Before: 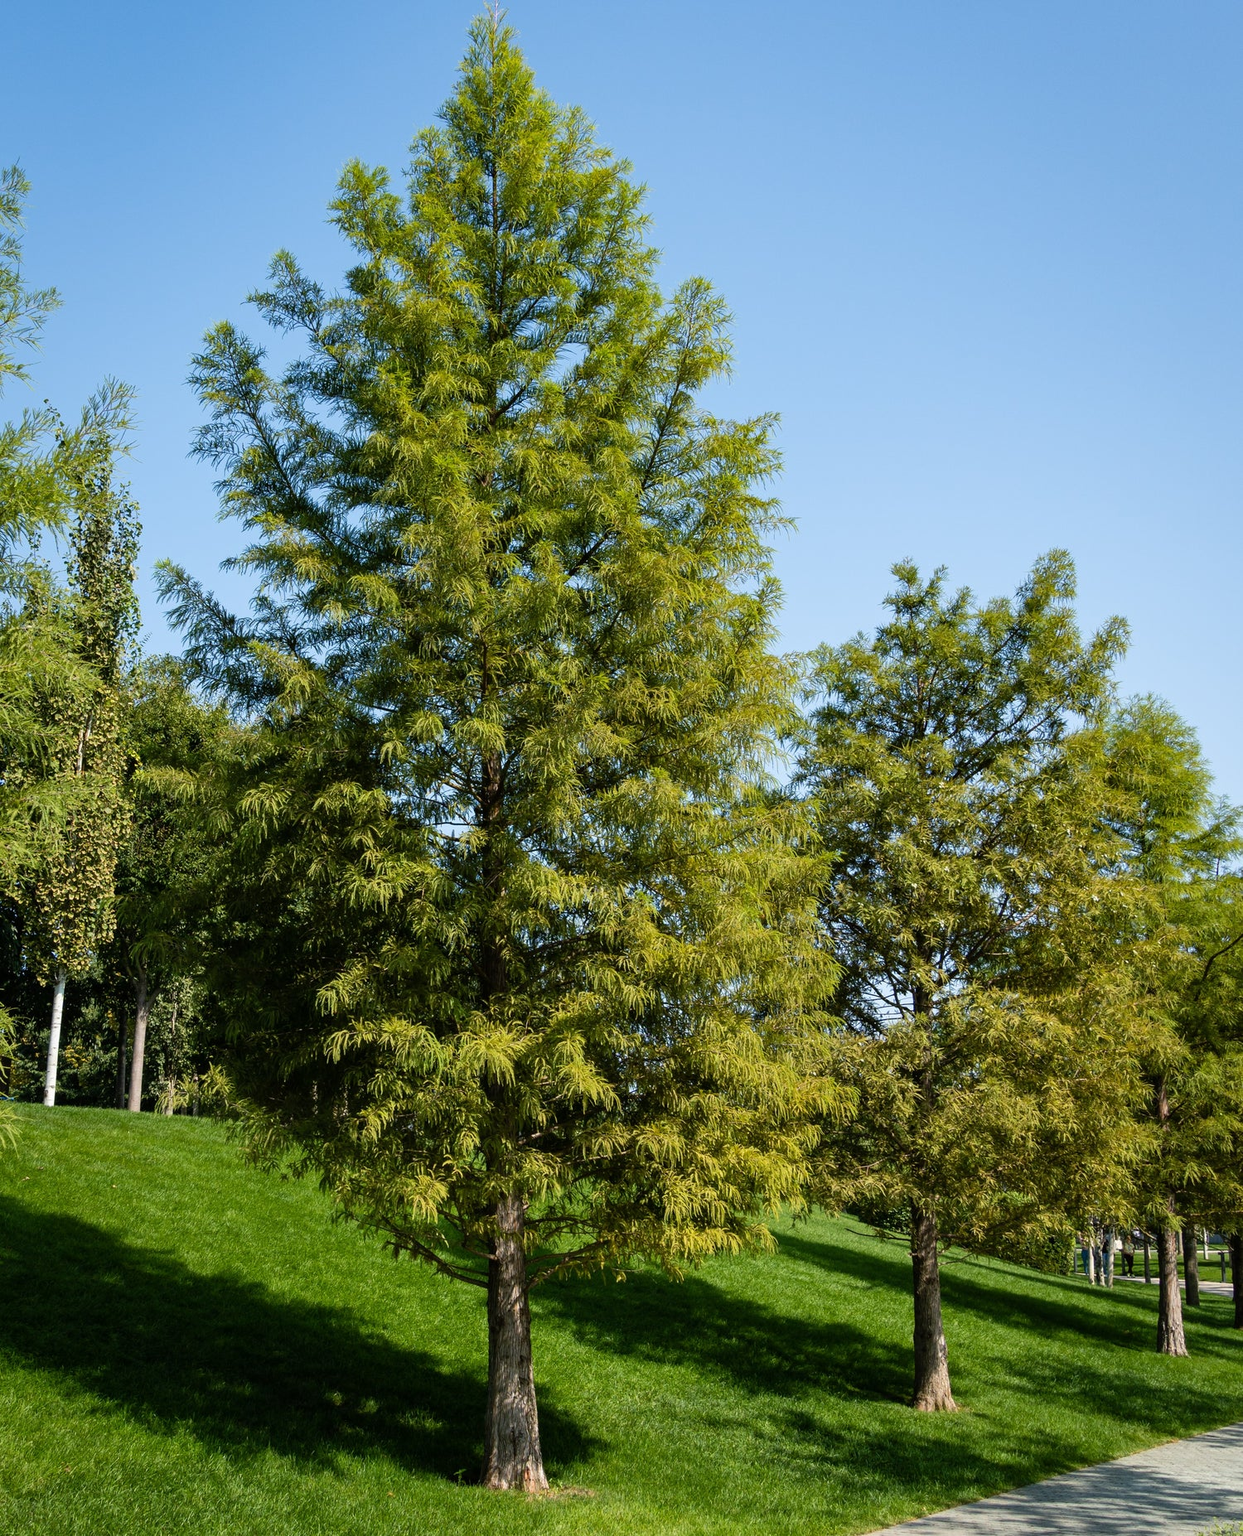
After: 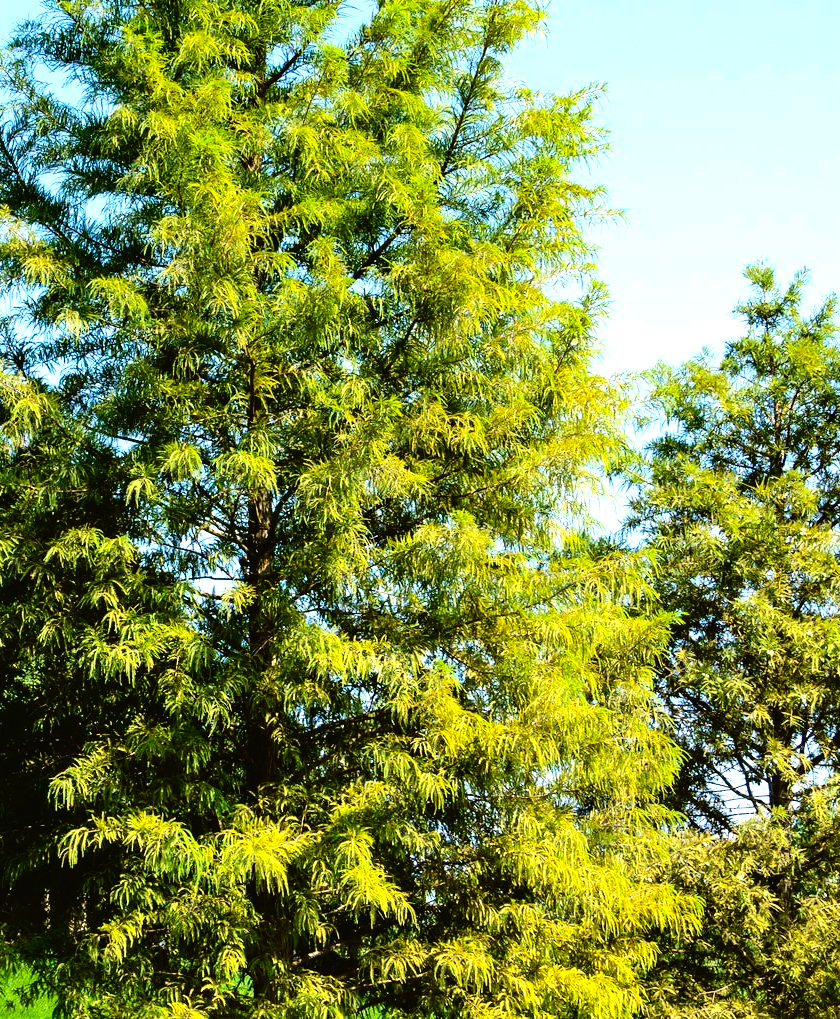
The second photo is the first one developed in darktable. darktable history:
crop and rotate: left 22.26%, top 22.479%, right 21.739%, bottom 22.541%
color balance rgb: highlights gain › luminance 0.594%, highlights gain › chroma 0.393%, highlights gain › hue 41.5°, perceptual saturation grading › global saturation 17.249%, perceptual brilliance grading › global brilliance 12.413%
tone equalizer: -8 EV -0.785 EV, -7 EV -0.694 EV, -6 EV -0.566 EV, -5 EV -0.416 EV, -3 EV 0.392 EV, -2 EV 0.6 EV, -1 EV 0.681 EV, +0 EV 0.776 EV
tone curve: curves: ch0 [(0, 0.018) (0.061, 0.041) (0.205, 0.191) (0.289, 0.292) (0.39, 0.424) (0.493, 0.551) (0.666, 0.743) (0.795, 0.841) (1, 0.998)]; ch1 [(0, 0) (0.385, 0.343) (0.439, 0.415) (0.494, 0.498) (0.501, 0.501) (0.51, 0.496) (0.548, 0.554) (0.586, 0.61) (0.684, 0.658) (0.783, 0.804) (1, 1)]; ch2 [(0, 0) (0.304, 0.31) (0.403, 0.399) (0.441, 0.428) (0.47, 0.469) (0.498, 0.496) (0.524, 0.538) (0.566, 0.588) (0.648, 0.665) (0.697, 0.699) (1, 1)], color space Lab, independent channels, preserve colors none
